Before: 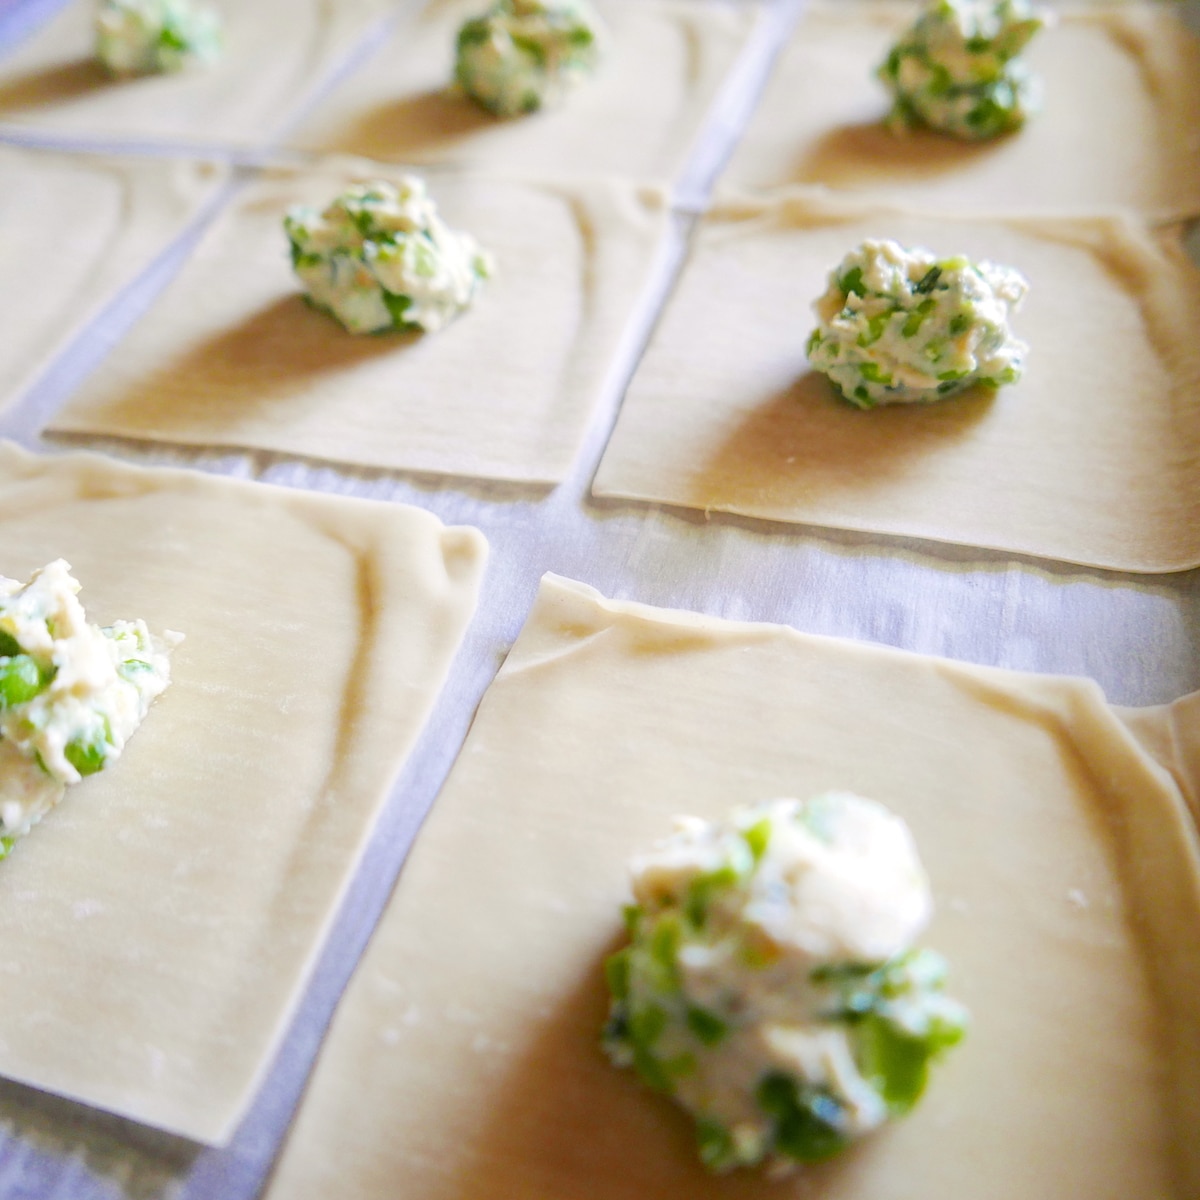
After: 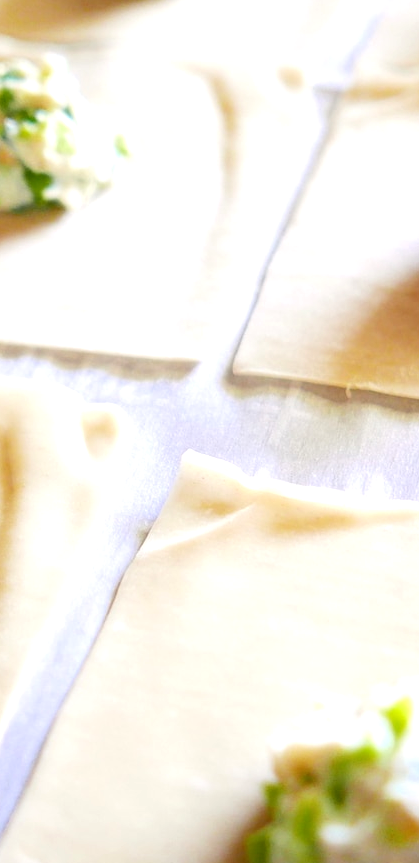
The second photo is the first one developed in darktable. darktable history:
crop and rotate: left 29.92%, top 10.217%, right 35.144%, bottom 17.827%
color balance rgb: perceptual saturation grading › global saturation 0.996%
exposure: black level correction 0.001, exposure 0.499 EV, compensate highlight preservation false
